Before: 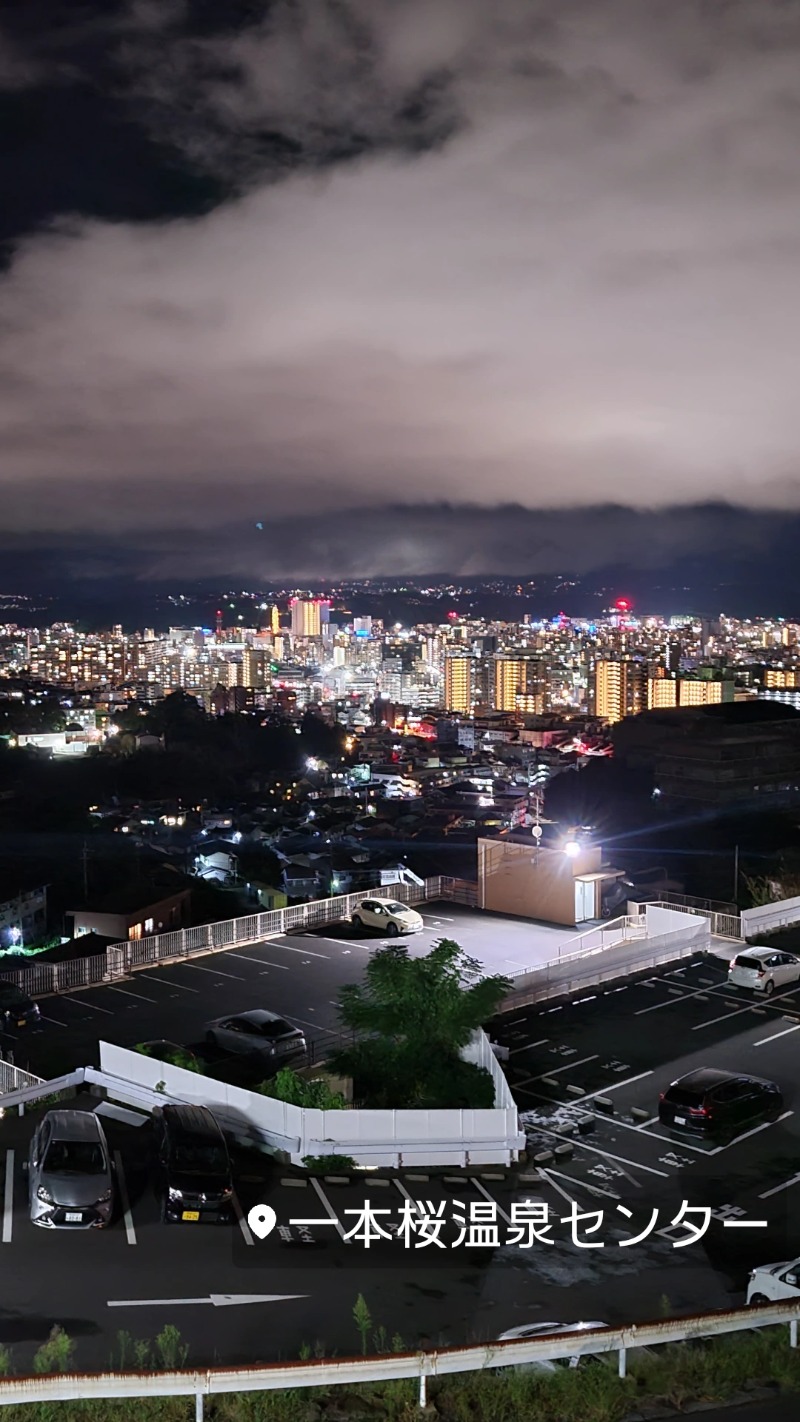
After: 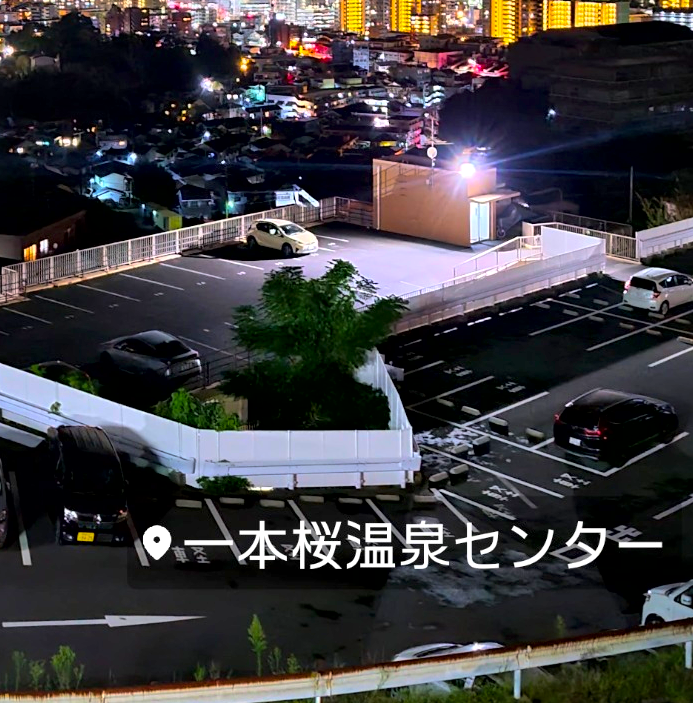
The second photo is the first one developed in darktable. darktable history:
crop and rotate: left 13.288%, top 47.798%, bottom 2.755%
tone equalizer: on, module defaults
color balance rgb: linear chroma grading › shadows -39.885%, linear chroma grading › highlights 40.946%, linear chroma grading › global chroma 44.996%, linear chroma grading › mid-tones -29.934%, perceptual saturation grading › global saturation 31.279%, global vibrance 30.004%
local contrast: mode bilateral grid, contrast 70, coarseness 75, detail 181%, midtone range 0.2
